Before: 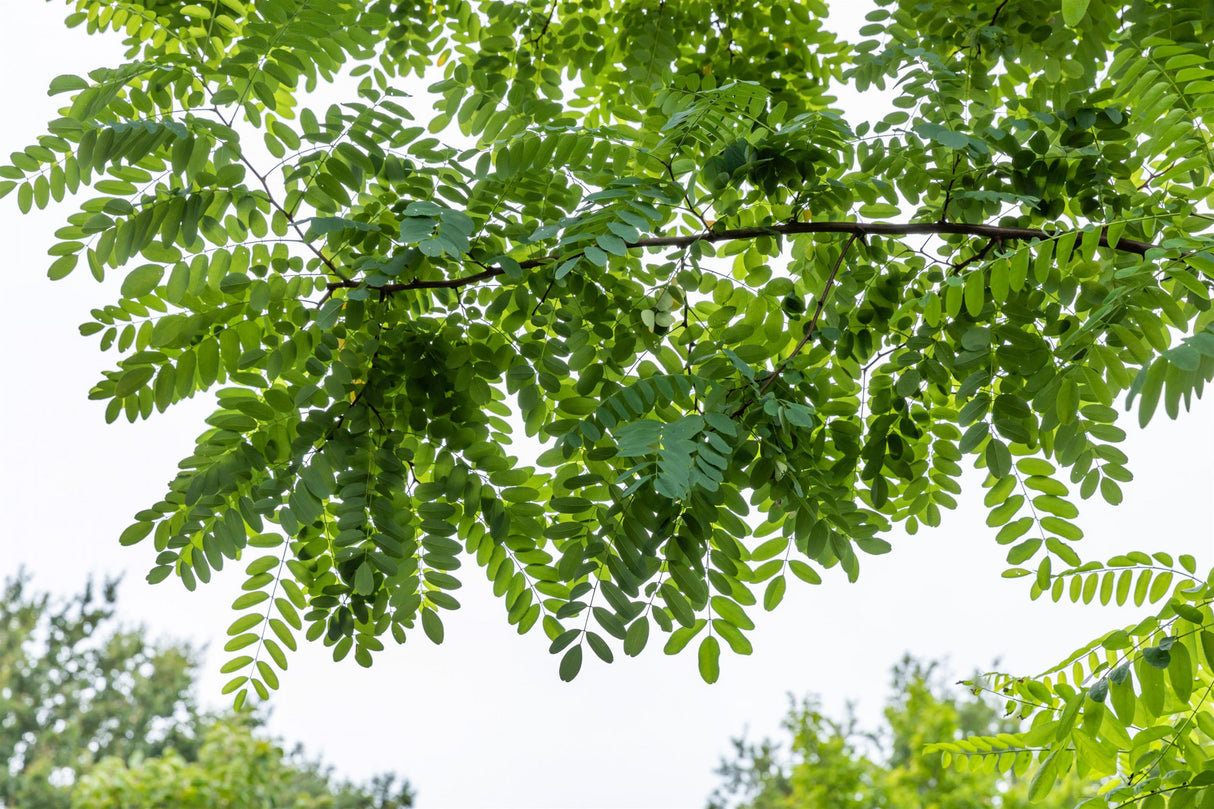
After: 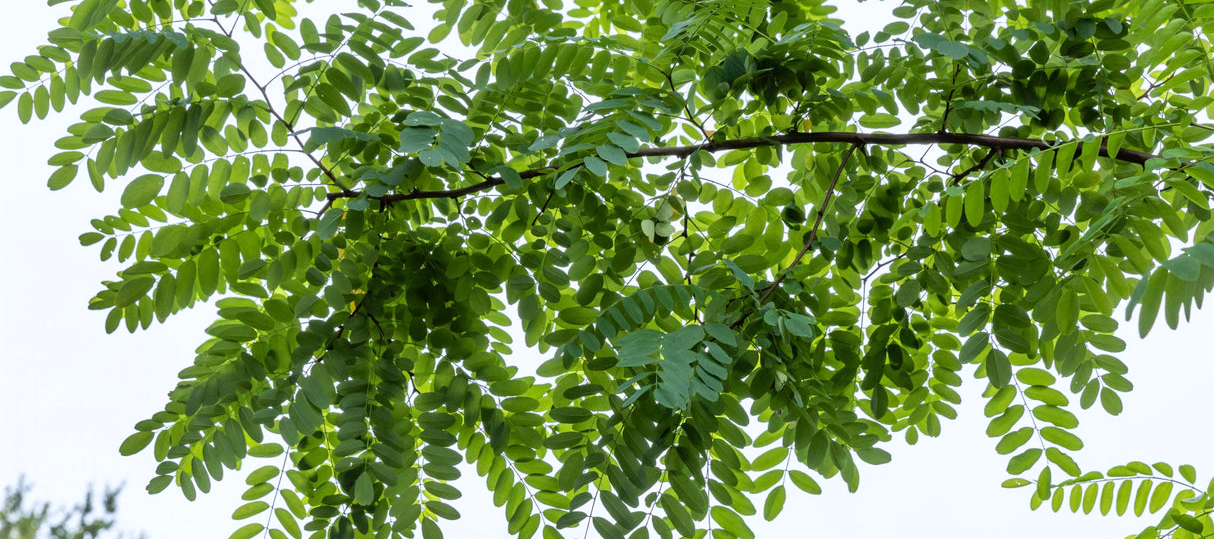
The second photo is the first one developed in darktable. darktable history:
white balance: red 0.98, blue 1.034
crop: top 11.166%, bottom 22.168%
